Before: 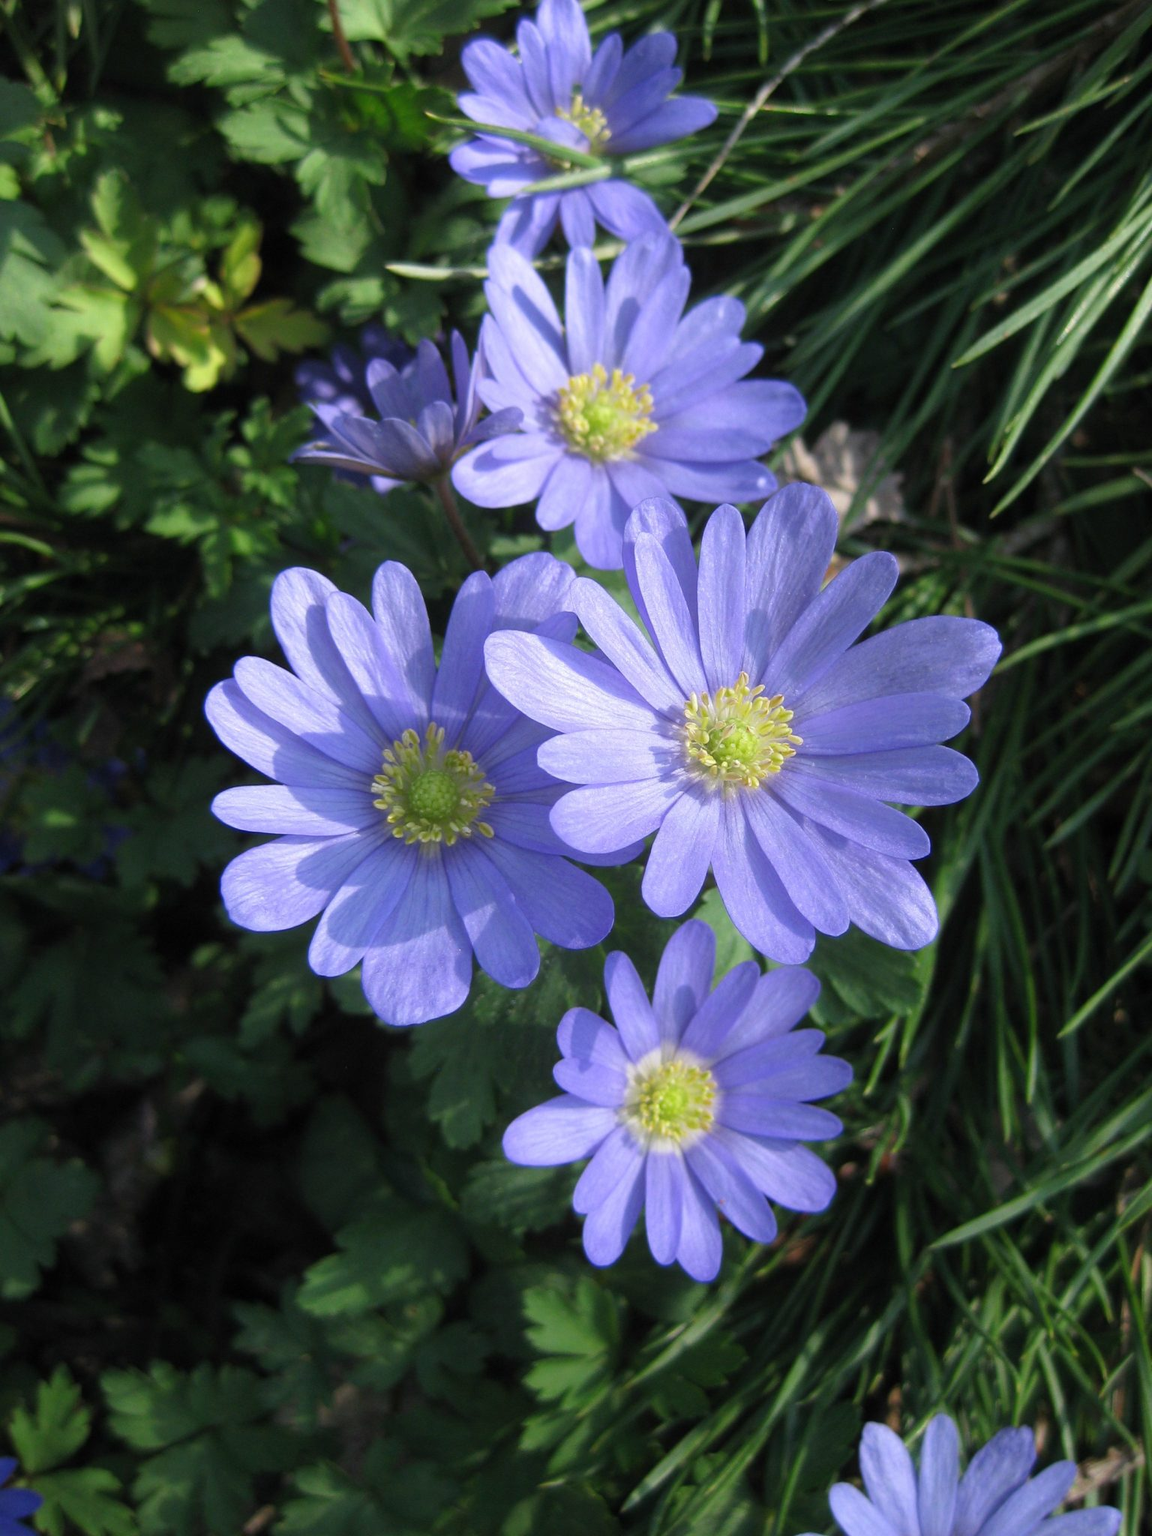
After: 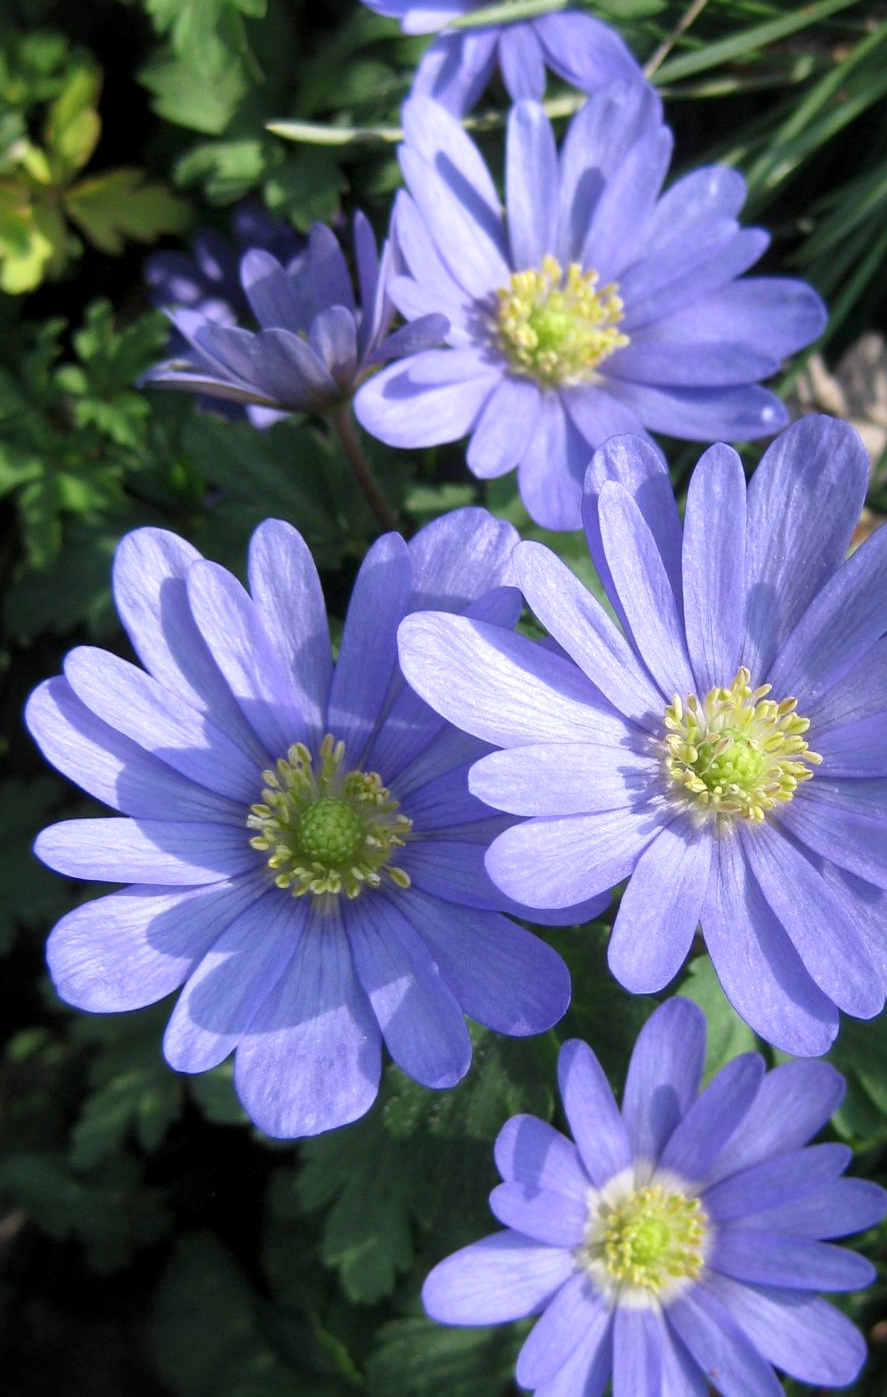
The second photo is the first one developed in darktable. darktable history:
local contrast: mode bilateral grid, contrast 20, coarseness 100, detail 150%, midtone range 0.2
crop: left 16.202%, top 11.208%, right 26.045%, bottom 20.557%
